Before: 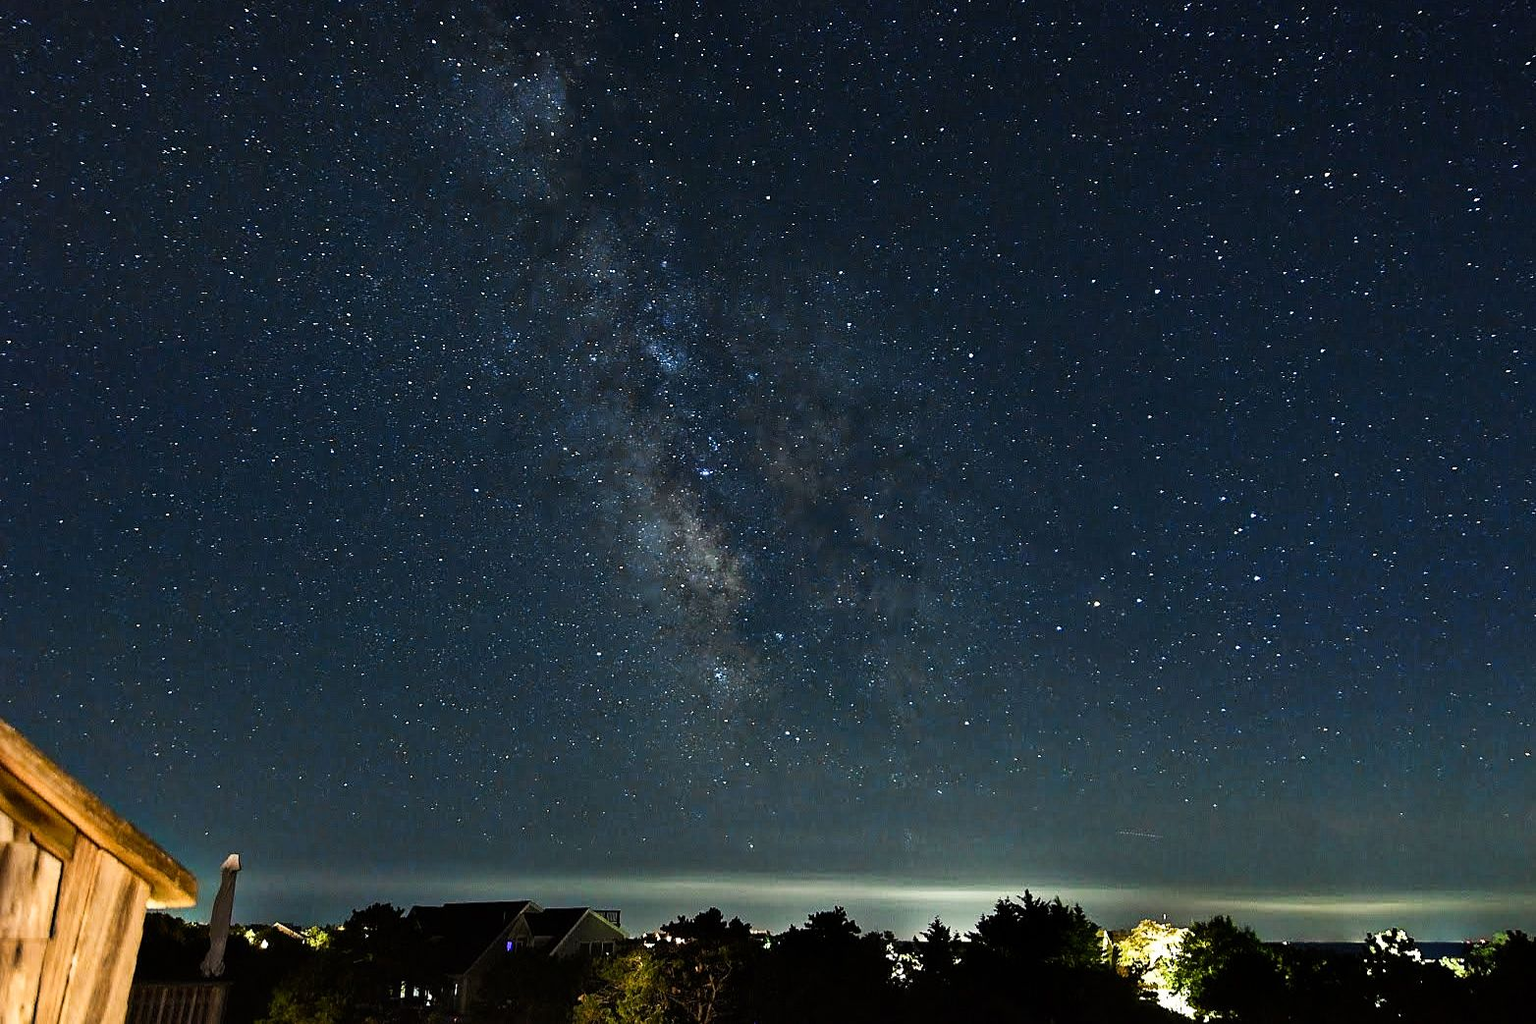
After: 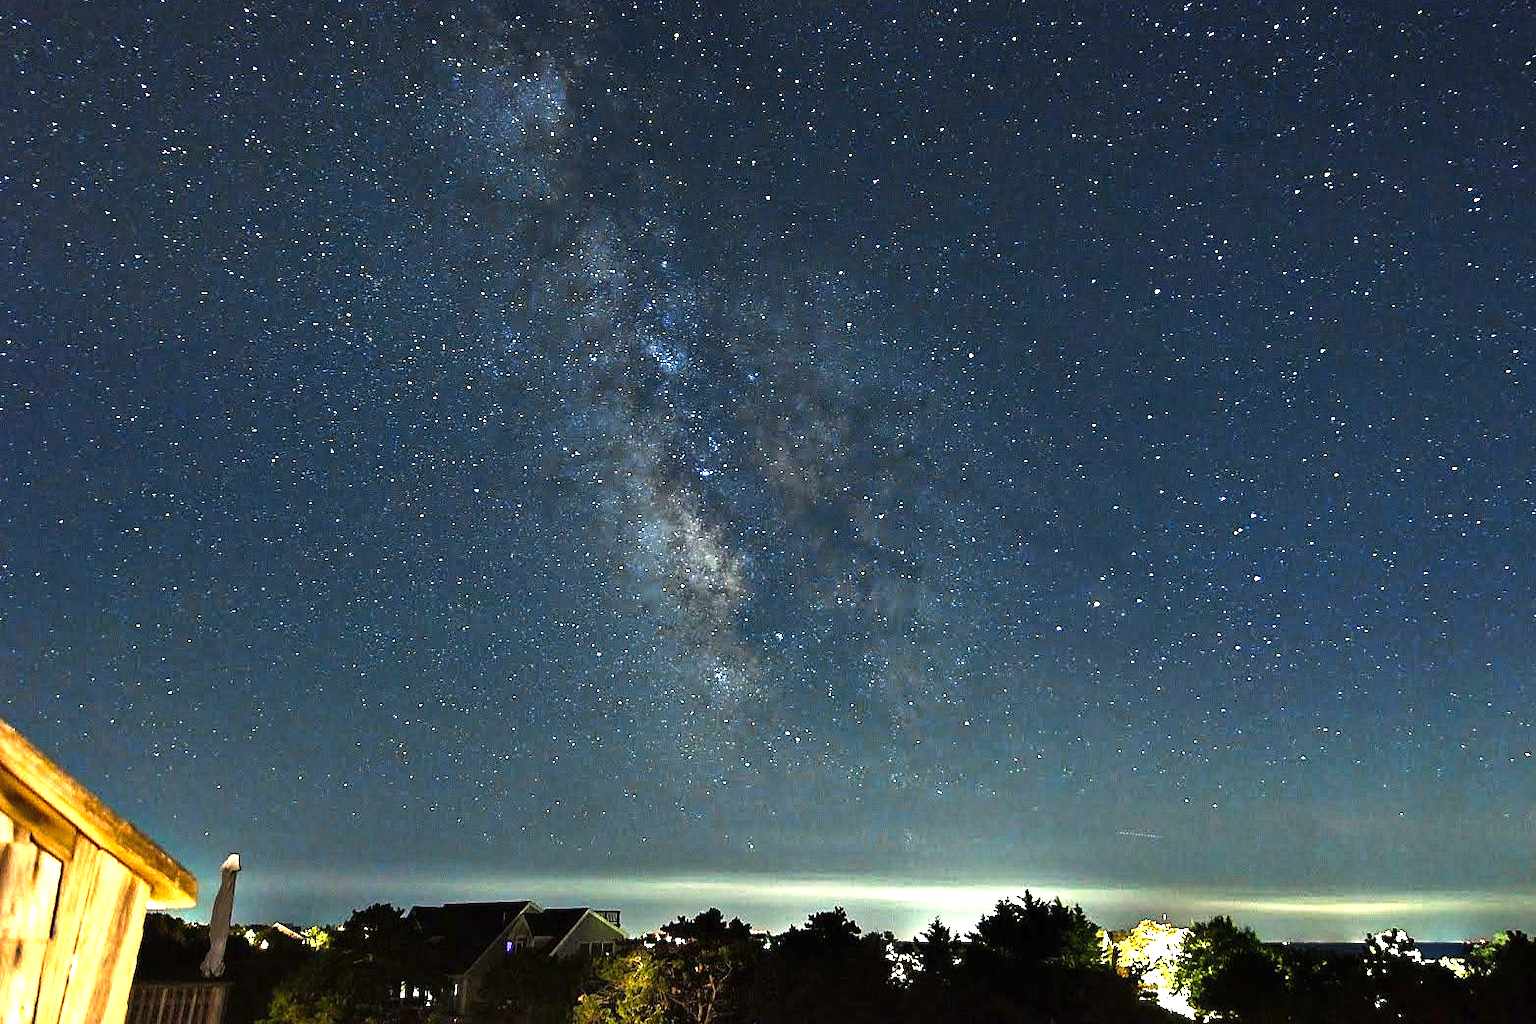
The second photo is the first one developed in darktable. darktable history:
exposure: black level correction 0, exposure 1.45 EV, compensate exposure bias true, compensate highlight preservation false
color correction: highlights b* 3
